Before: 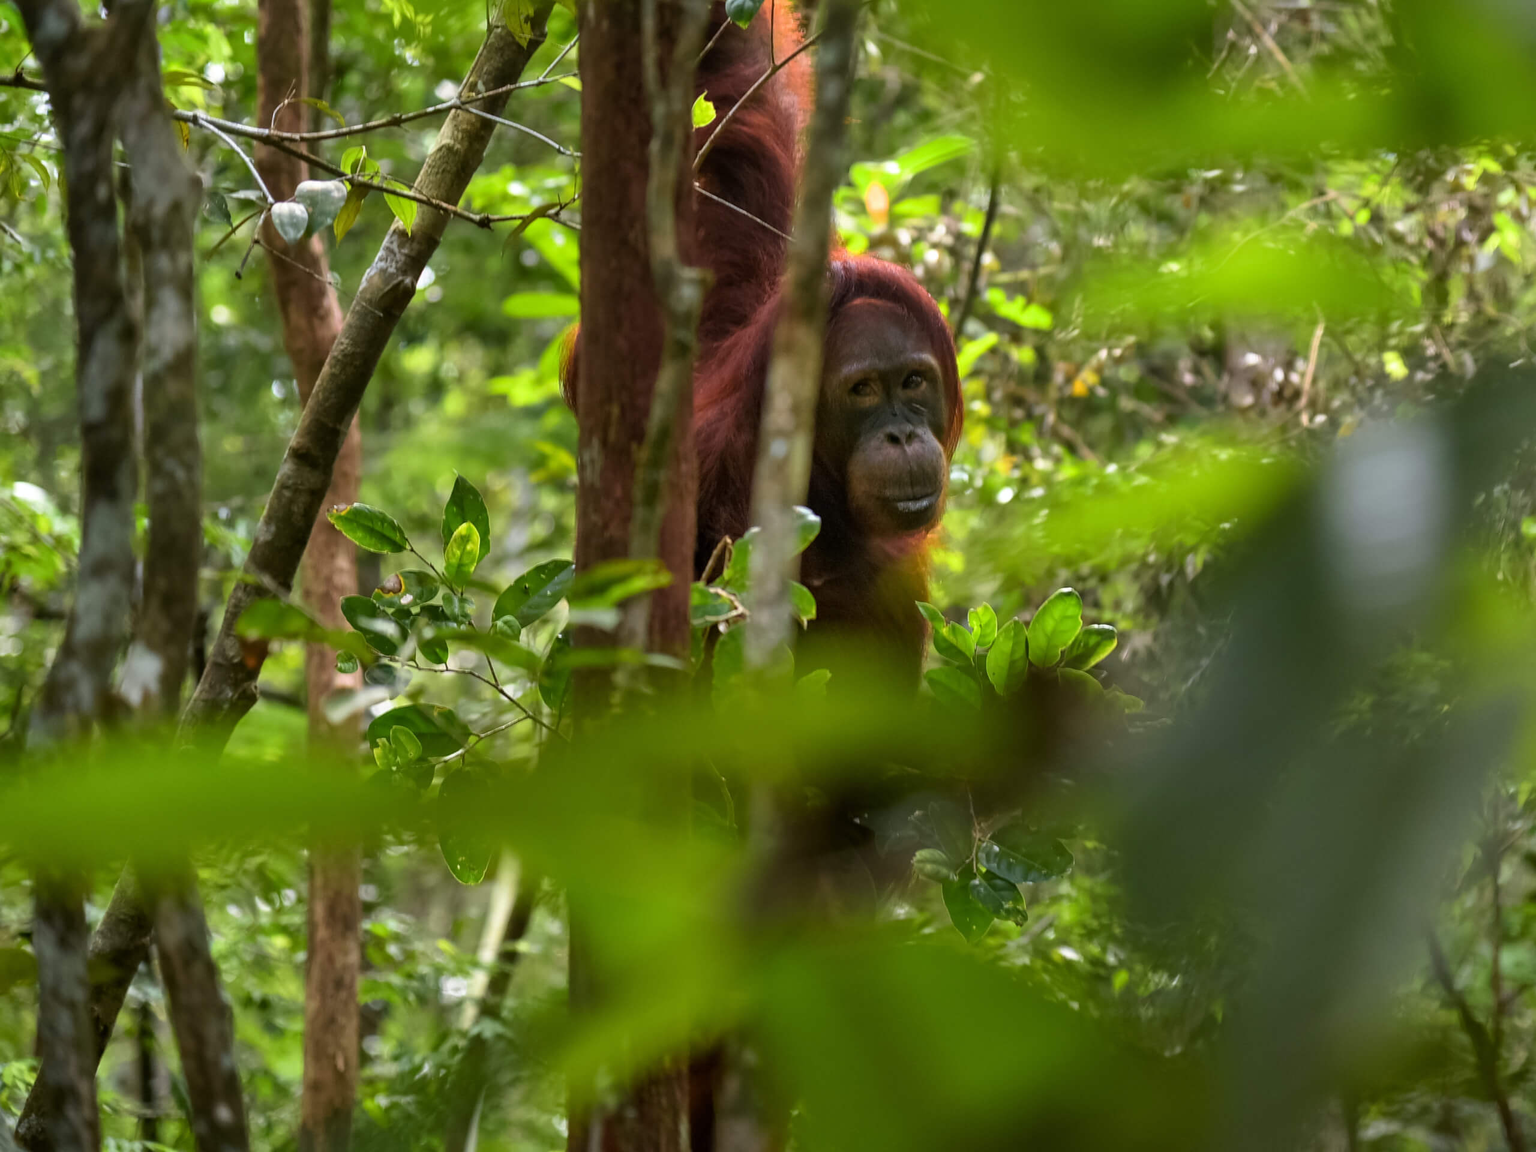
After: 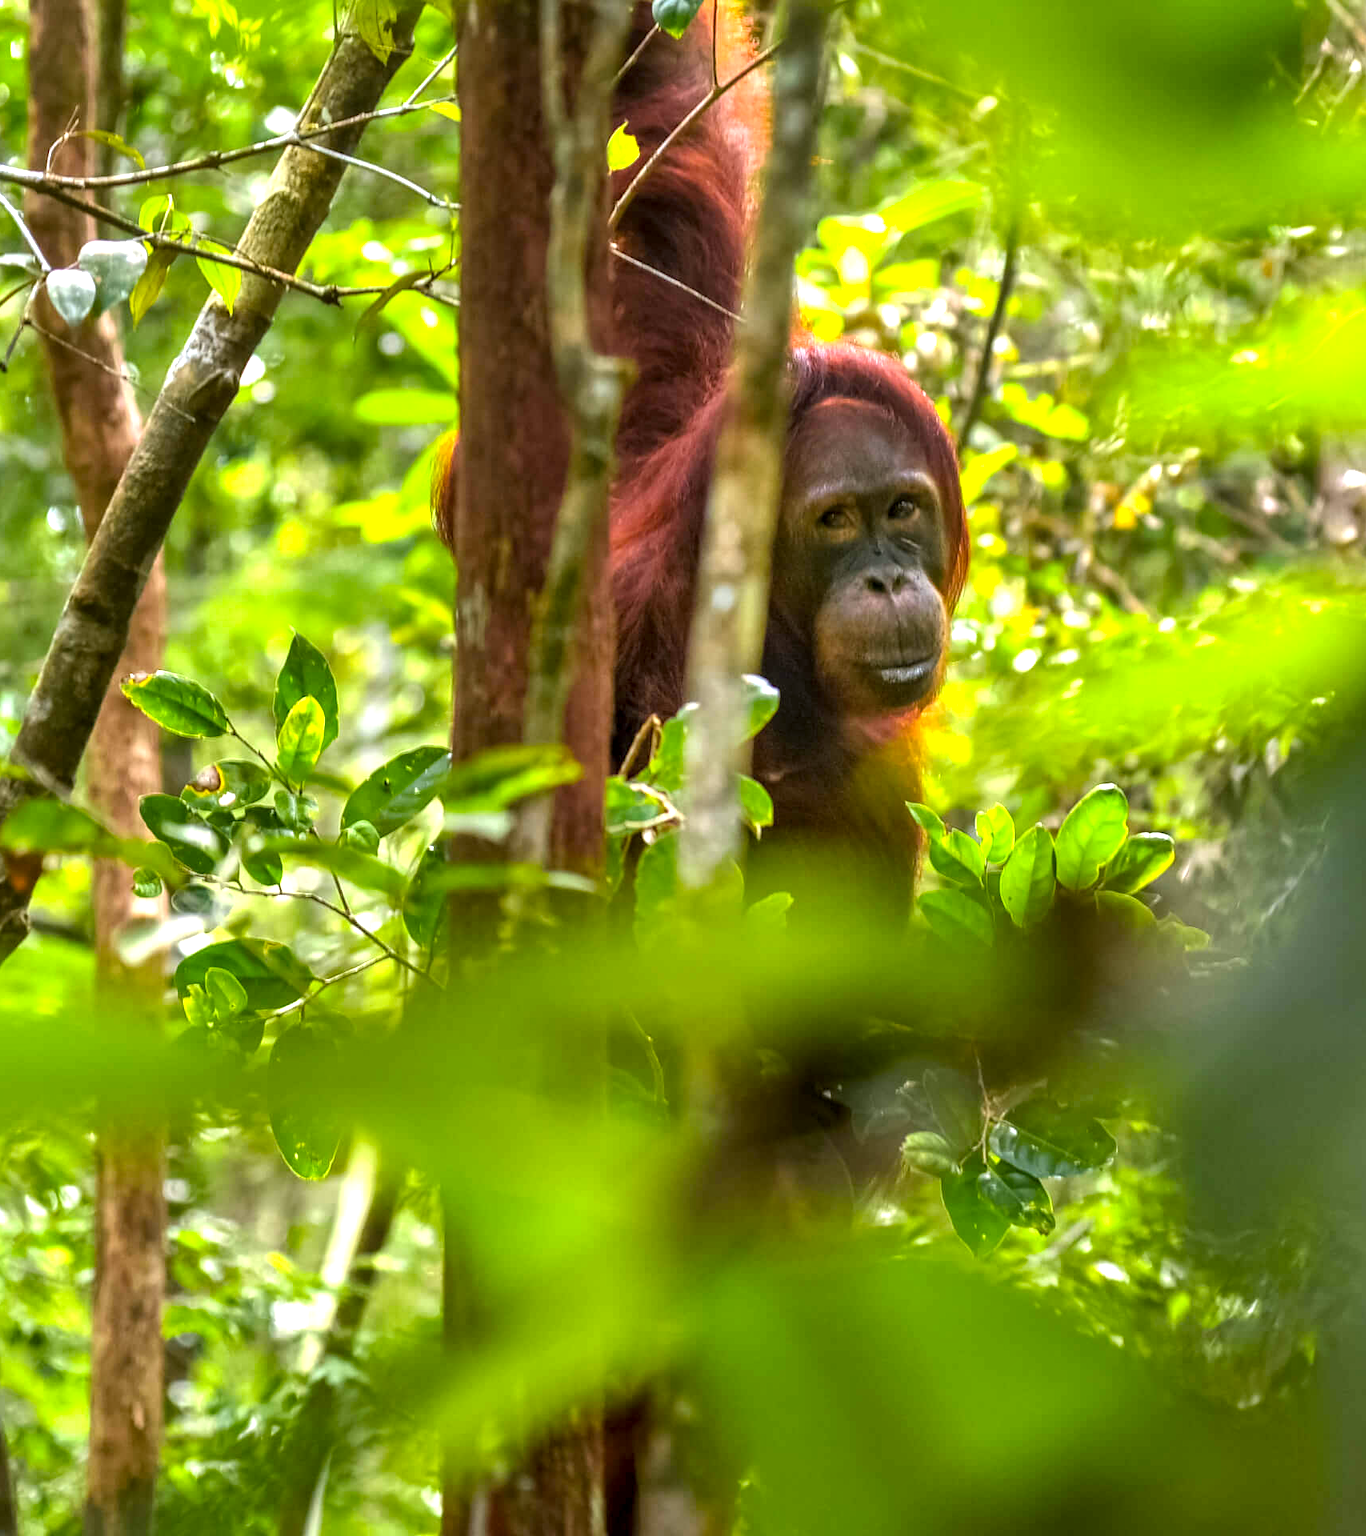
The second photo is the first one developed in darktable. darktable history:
exposure: black level correction 0, exposure 1.096 EV, compensate highlight preservation false
crop: left 15.415%, right 17.862%
color balance rgb: perceptual saturation grading › global saturation 19.777%
local contrast: on, module defaults
